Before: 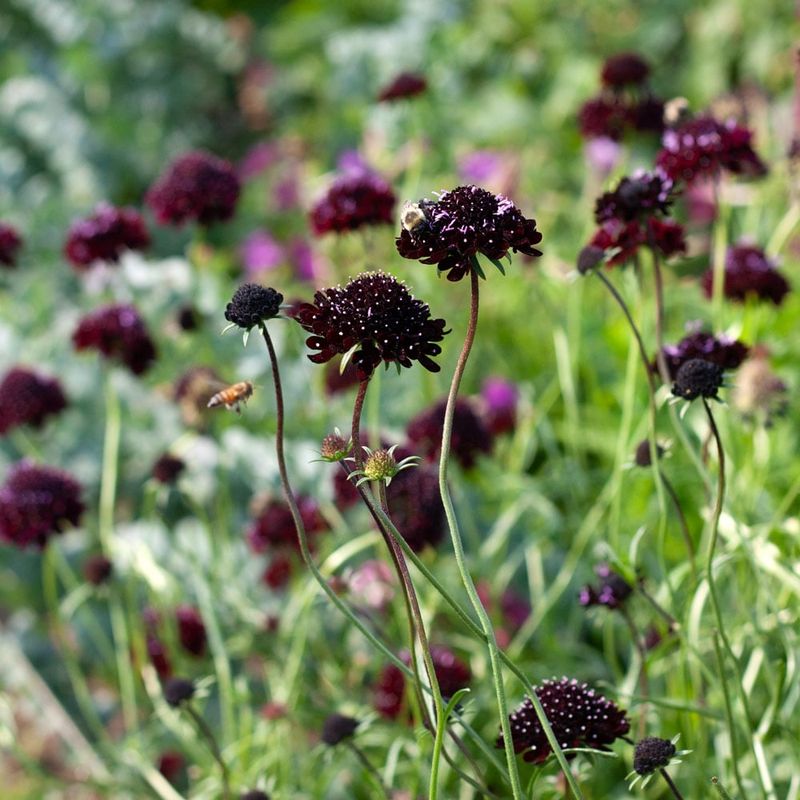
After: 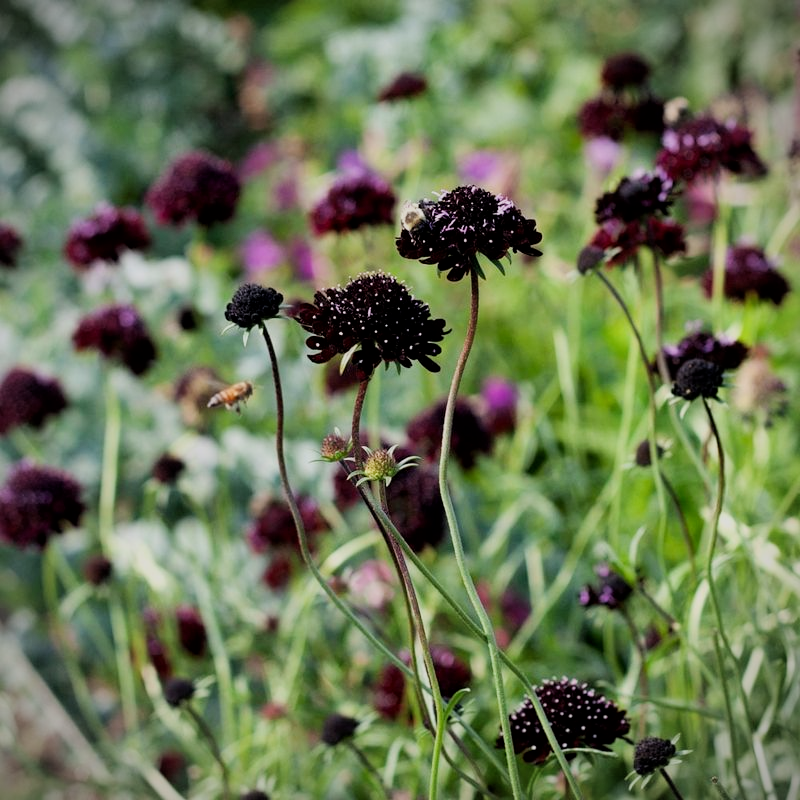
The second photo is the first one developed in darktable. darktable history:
local contrast: mode bilateral grid, contrast 20, coarseness 50, detail 120%, midtone range 0.2
vignetting: fall-off start 91.19%
filmic rgb: black relative exposure -7.65 EV, white relative exposure 4.56 EV, hardness 3.61, contrast 1.05
